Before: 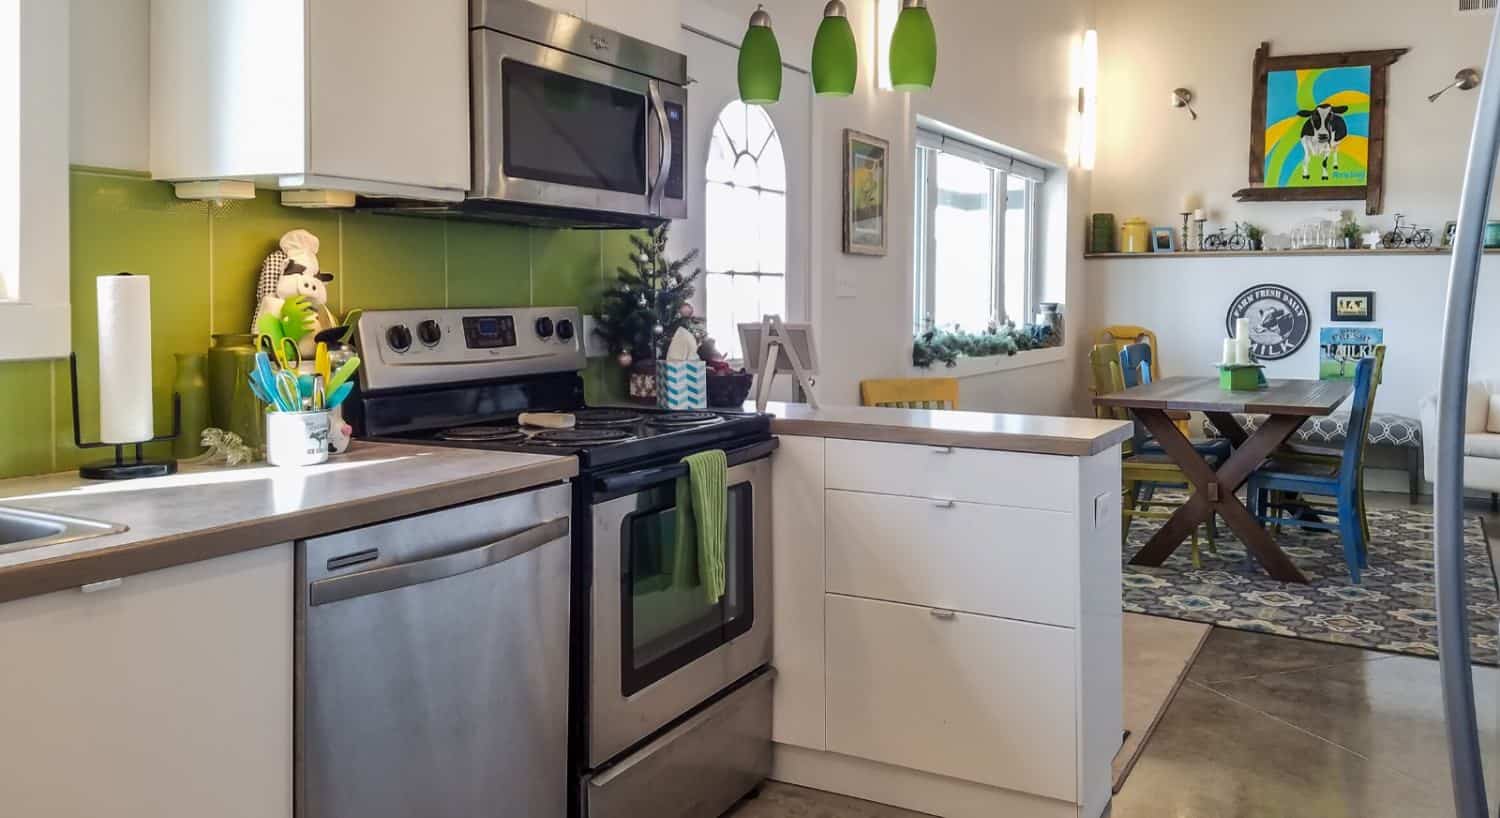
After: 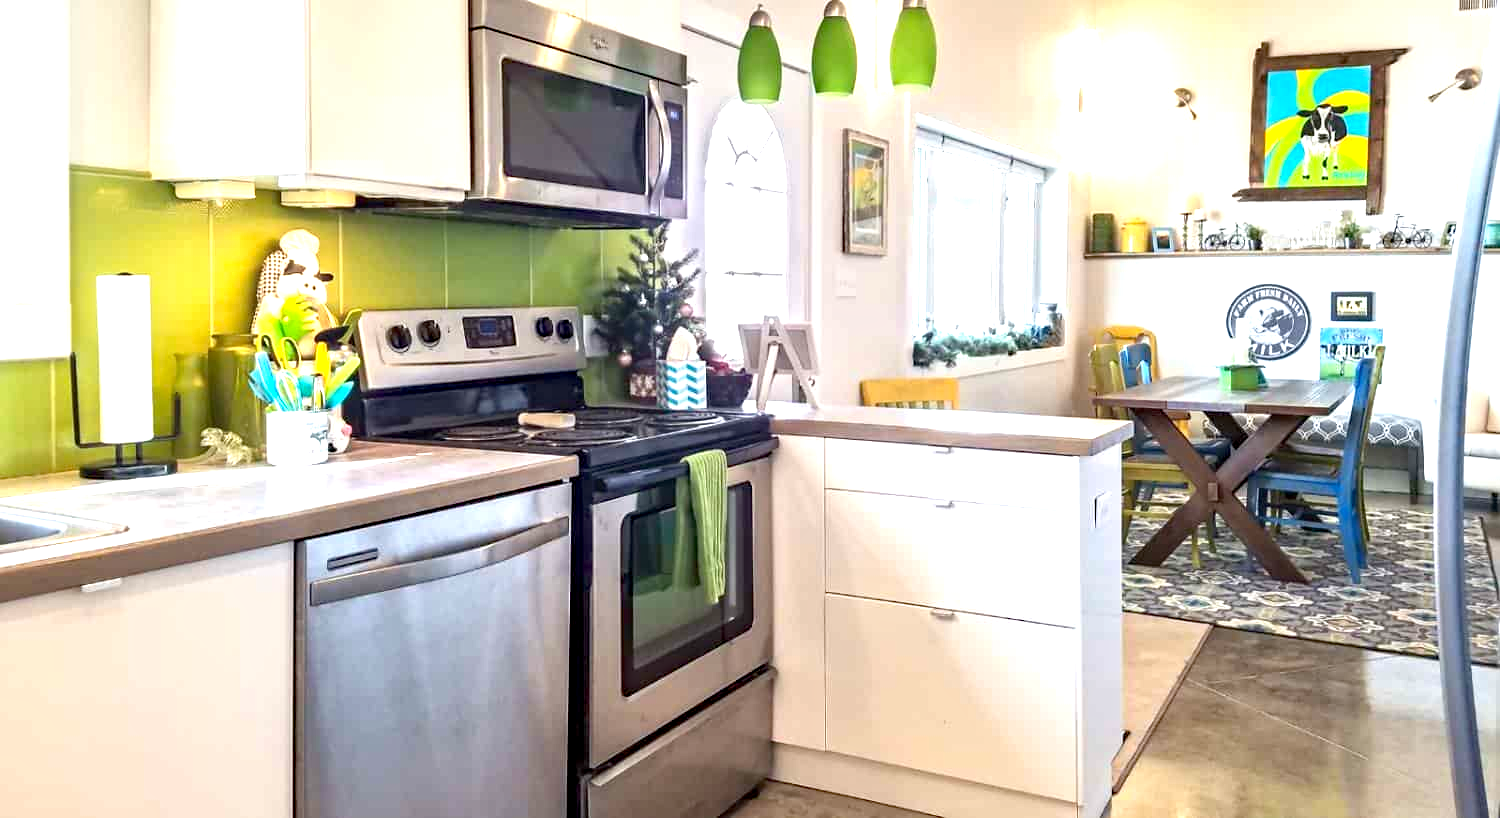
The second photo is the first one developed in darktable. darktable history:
exposure: black level correction 0, exposure 1.45 EV, compensate exposure bias true, compensate highlight preservation false
haze removal: compatibility mode true, adaptive false
